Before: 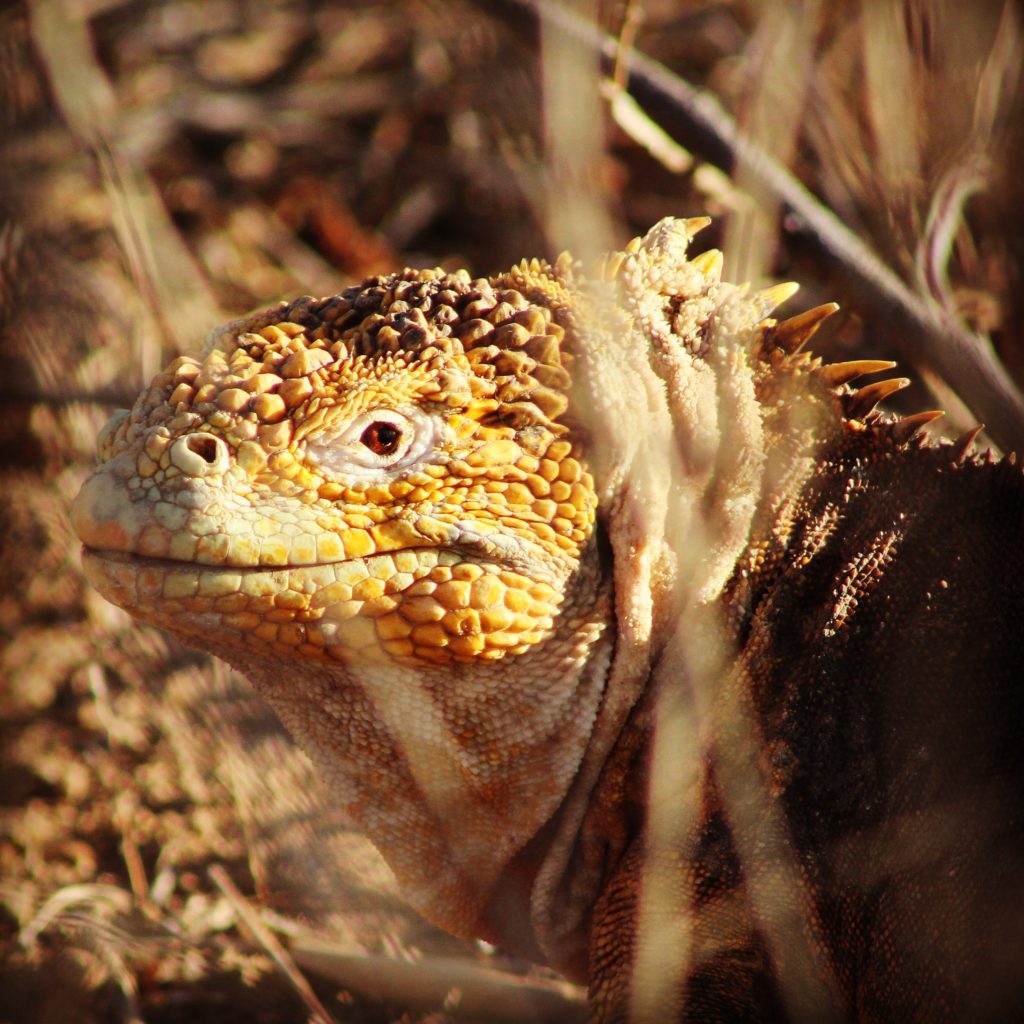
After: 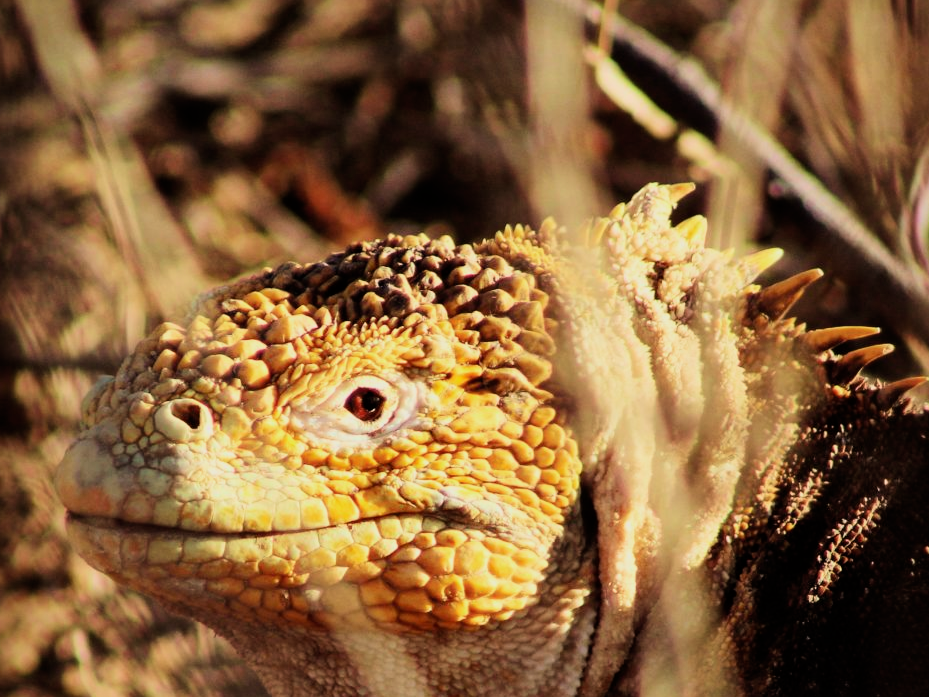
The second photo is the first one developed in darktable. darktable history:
crop: left 1.608%, top 3.397%, right 7.667%, bottom 28.5%
filmic rgb: black relative exposure -16 EV, white relative exposure 5.32 EV, threshold 3.02 EV, hardness 5.92, contrast 1.247, color science v6 (2022), enable highlight reconstruction true
velvia: on, module defaults
